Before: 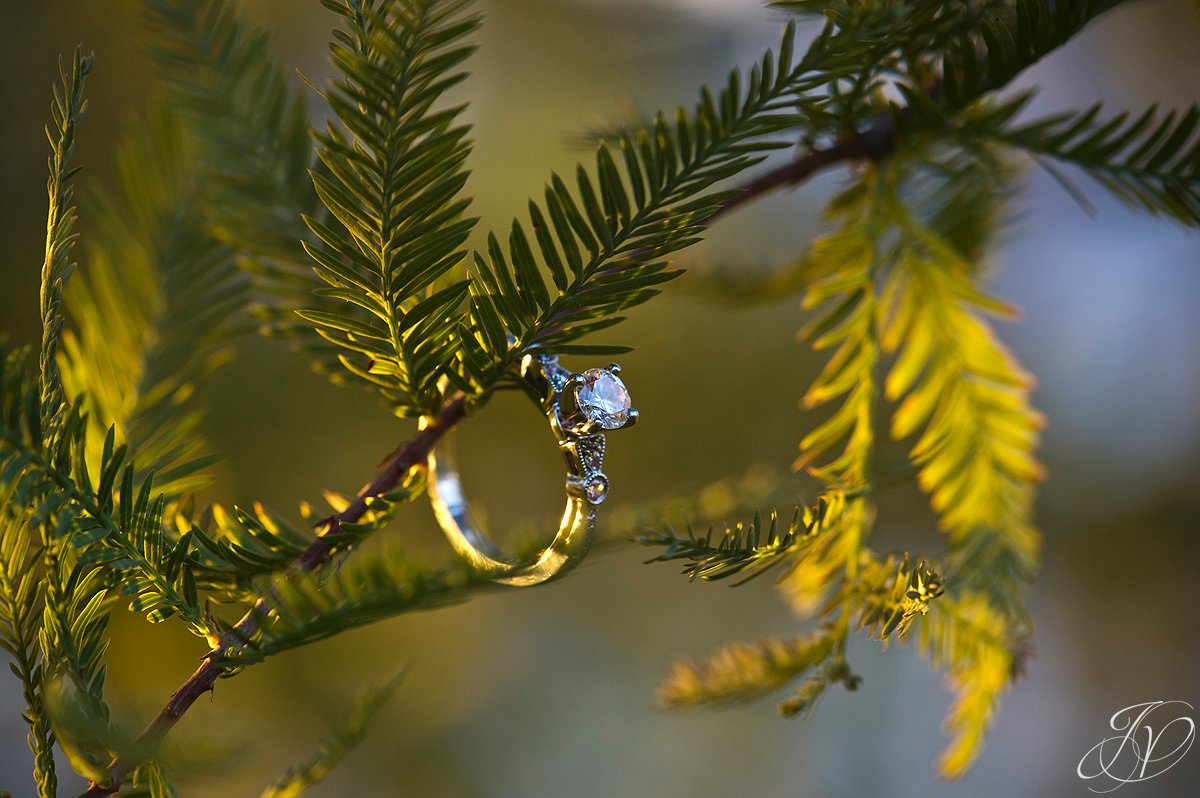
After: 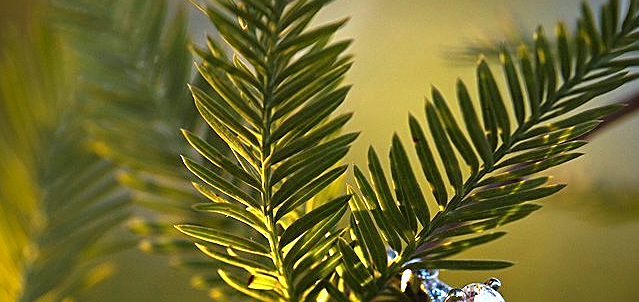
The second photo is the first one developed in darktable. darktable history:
tone equalizer: -8 EV -0.771 EV, -7 EV -0.718 EV, -6 EV -0.604 EV, -5 EV -0.386 EV, -3 EV 0.4 EV, -2 EV 0.6 EV, -1 EV 0.677 EV, +0 EV 0.723 EV
exposure: black level correction 0, exposure 0.593 EV, compensate highlight preservation false
shadows and highlights: shadows 32.14, highlights -32.58, soften with gaussian
sharpen: on, module defaults
vignetting: fall-off radius 45.64%, saturation 0.046
crop: left 10.057%, top 10.738%, right 36.636%, bottom 51.353%
